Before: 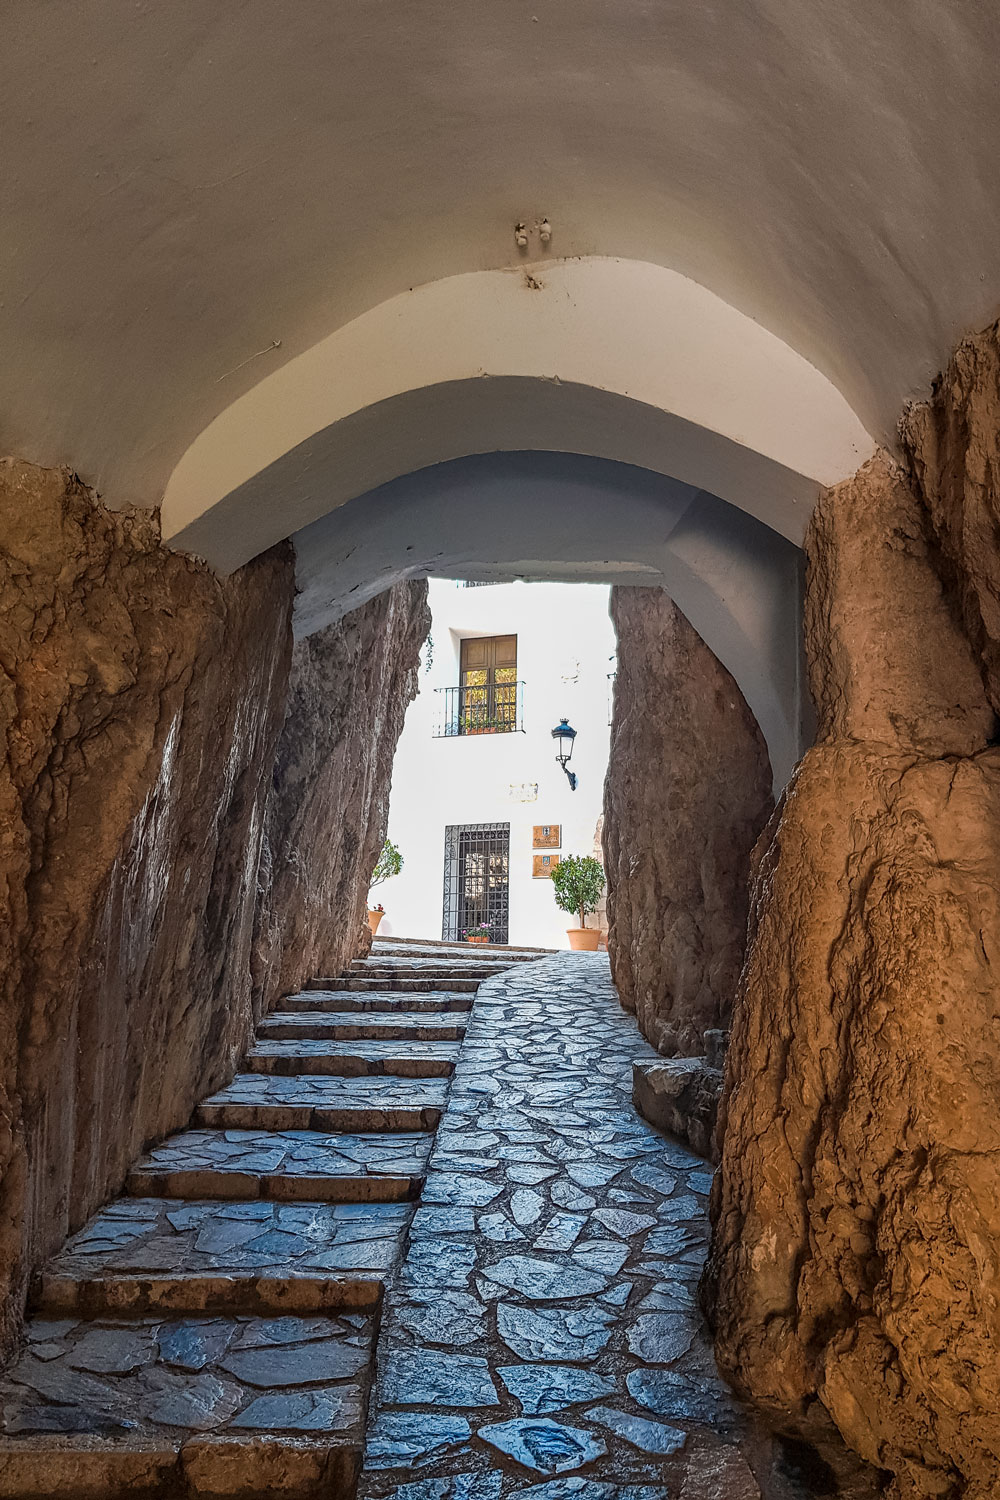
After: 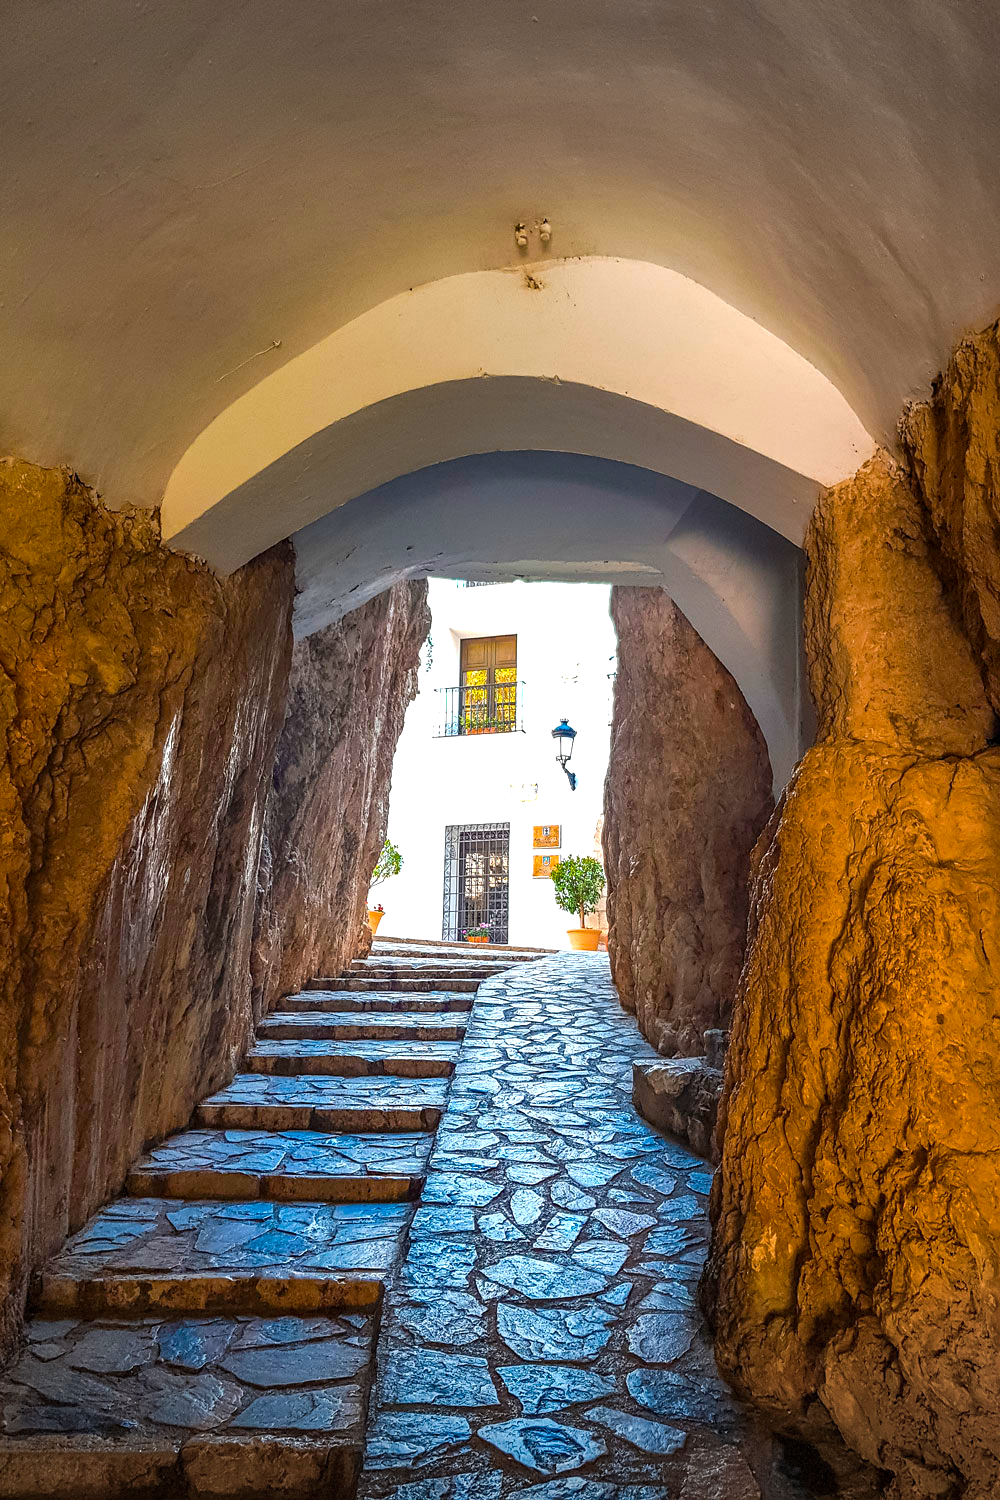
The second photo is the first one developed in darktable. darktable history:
color balance rgb: linear chroma grading › global chroma 20%, perceptual saturation grading › global saturation 25%, perceptual brilliance grading › global brilliance 20%, global vibrance 20%
vignetting: fall-off start 100%, brightness -0.406, saturation -0.3, width/height ratio 1.324, dithering 8-bit output, unbound false
